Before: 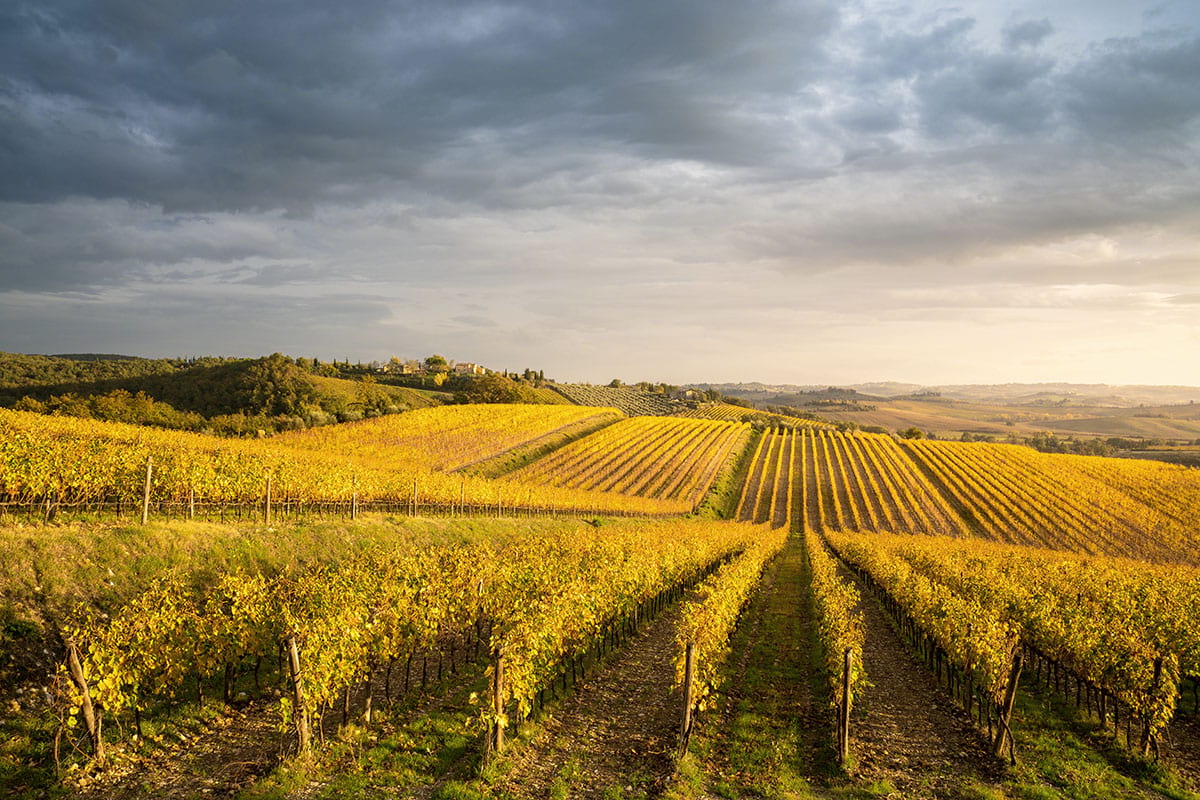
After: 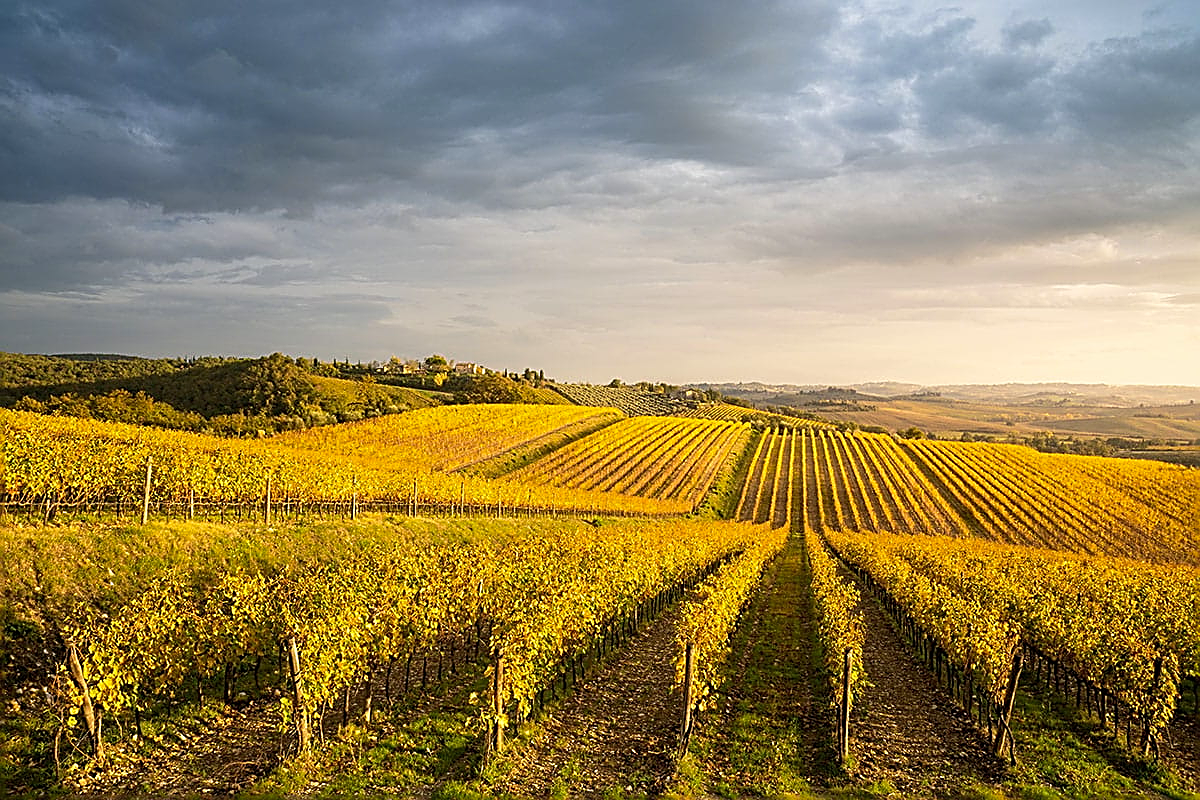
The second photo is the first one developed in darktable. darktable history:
sharpen: amount 1.014
color correction: highlights b* -0.008, saturation 1.15
